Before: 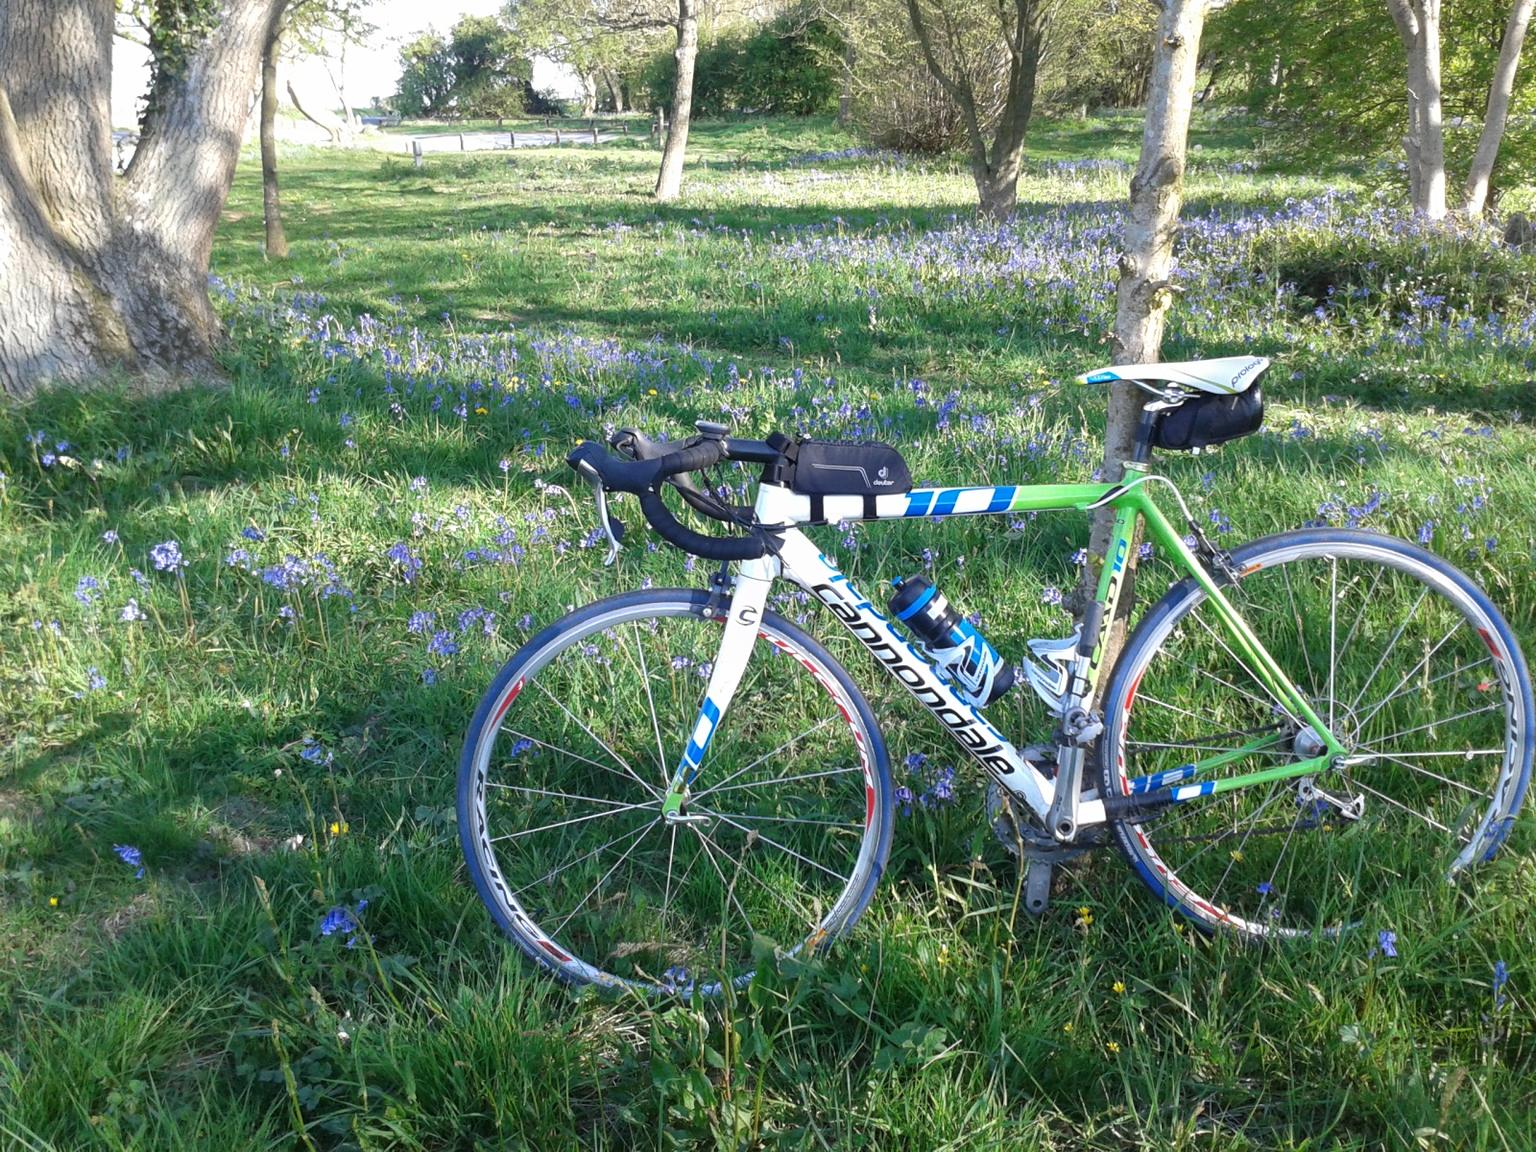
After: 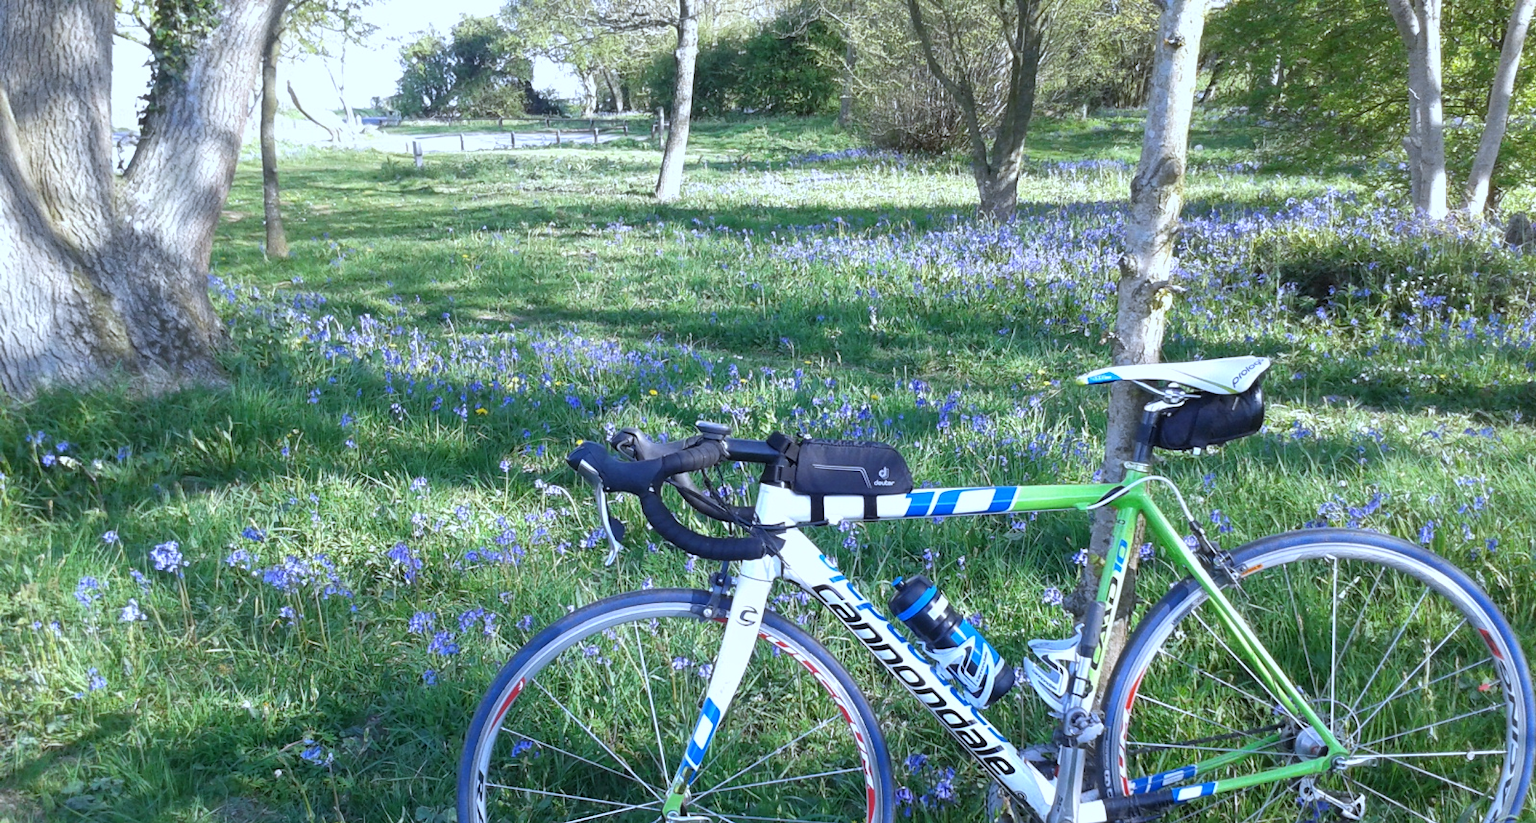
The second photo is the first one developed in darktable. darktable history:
white balance: red 0.926, green 1.003, blue 1.133
crop: bottom 28.576%
